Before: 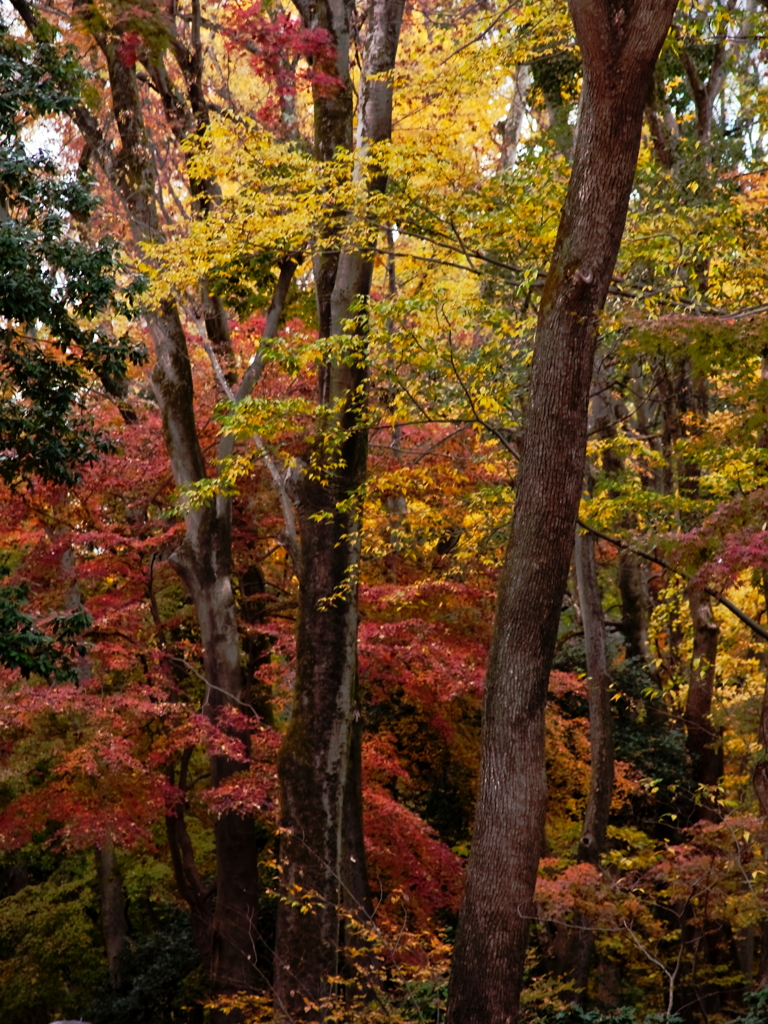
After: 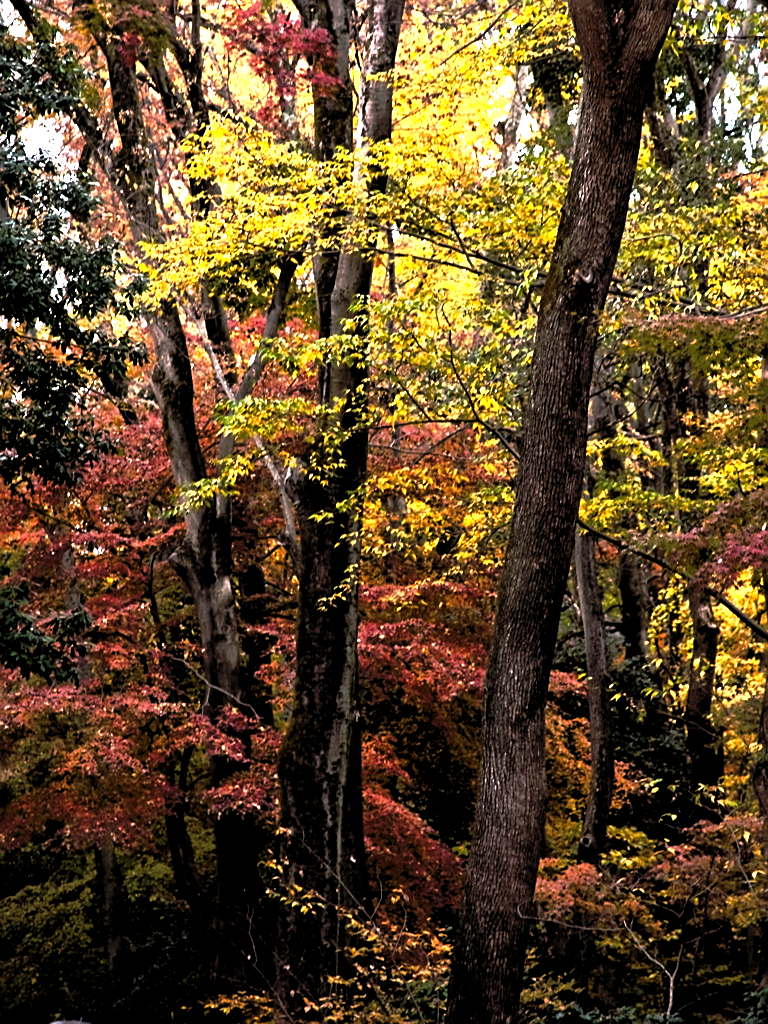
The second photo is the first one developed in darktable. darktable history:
sharpen: on, module defaults
exposure: black level correction 0, exposure 0.692 EV, compensate highlight preservation false
levels: black 0.08%, levels [0.129, 0.519, 0.867]
